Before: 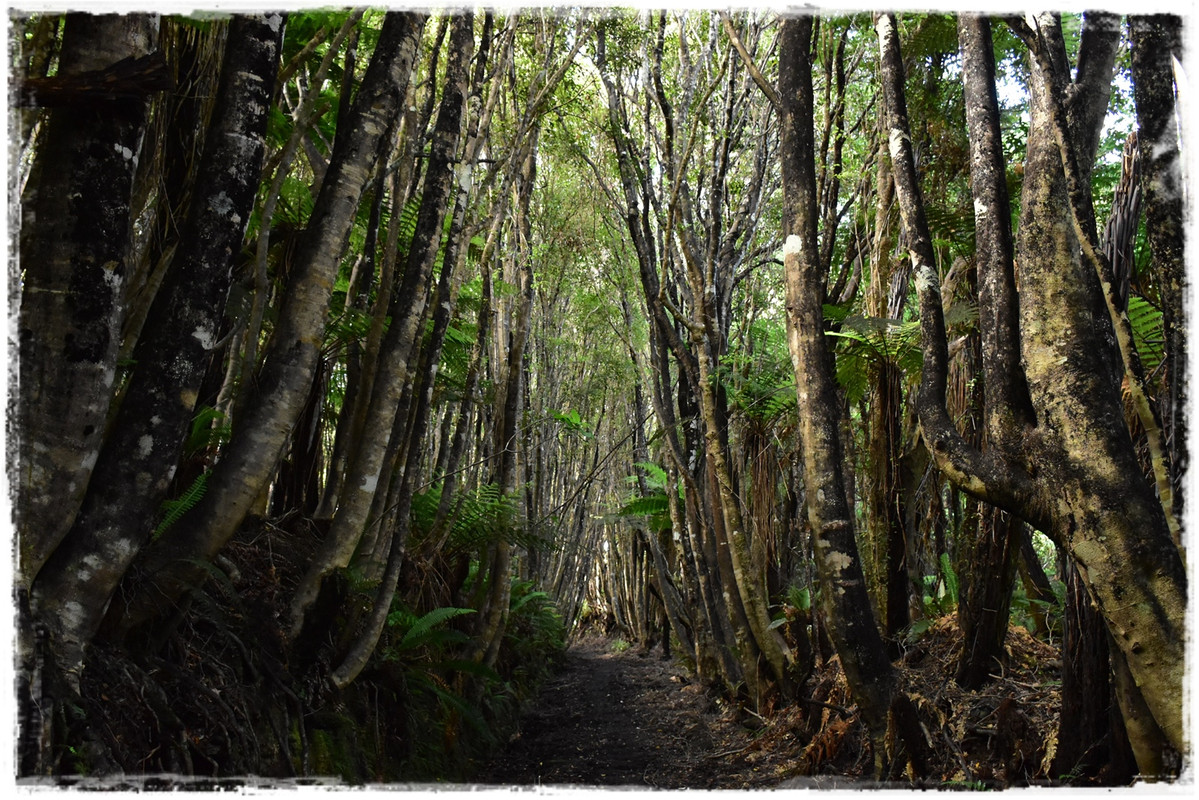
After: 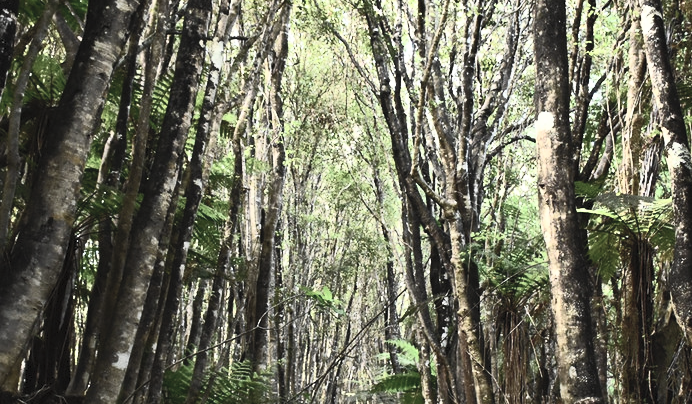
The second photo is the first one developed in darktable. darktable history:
contrast brightness saturation: contrast 0.559, brightness 0.575, saturation -0.336
crop: left 20.739%, top 15.43%, right 21.463%, bottom 33.961%
